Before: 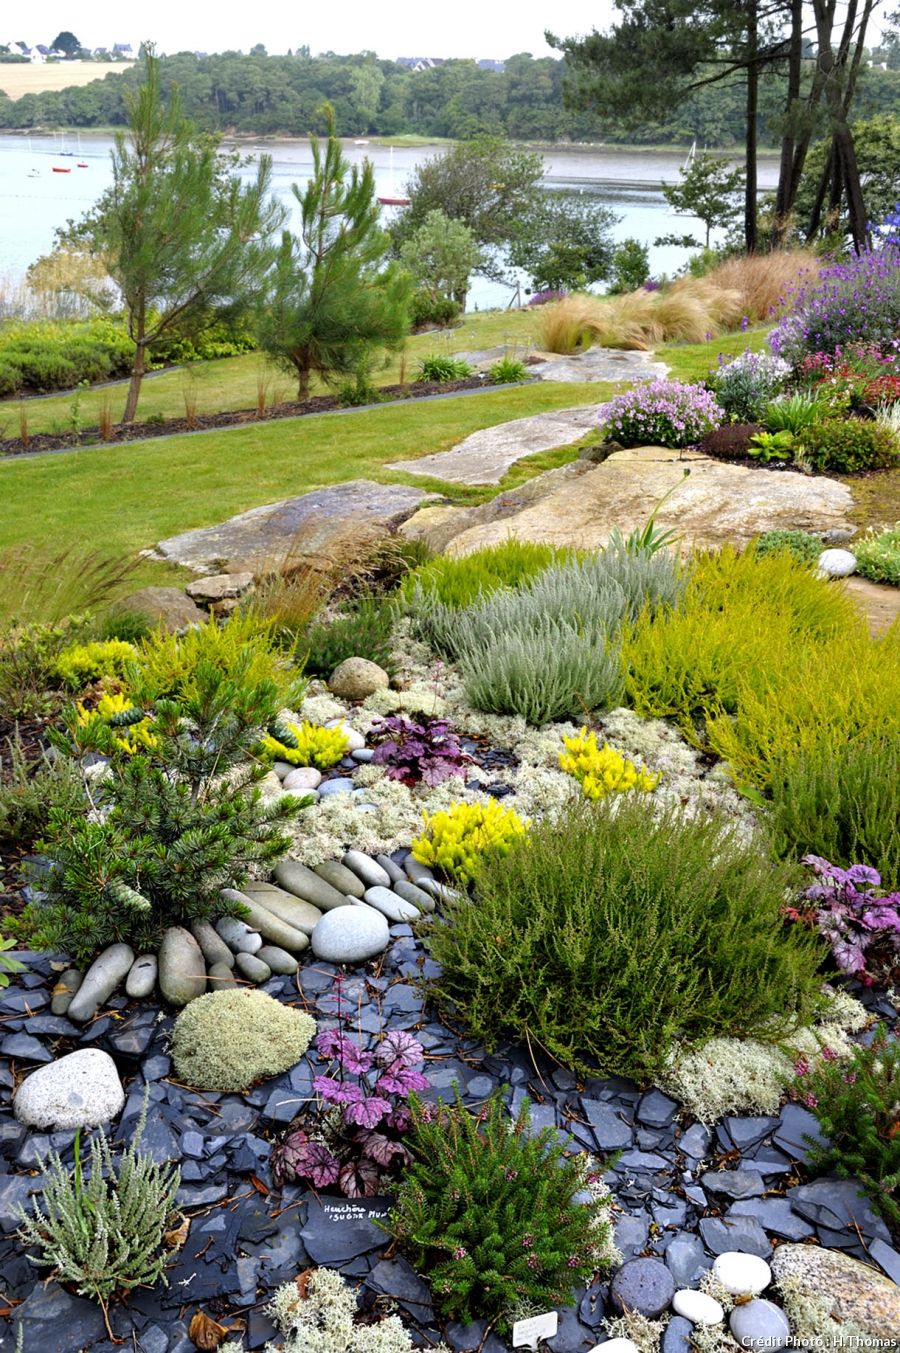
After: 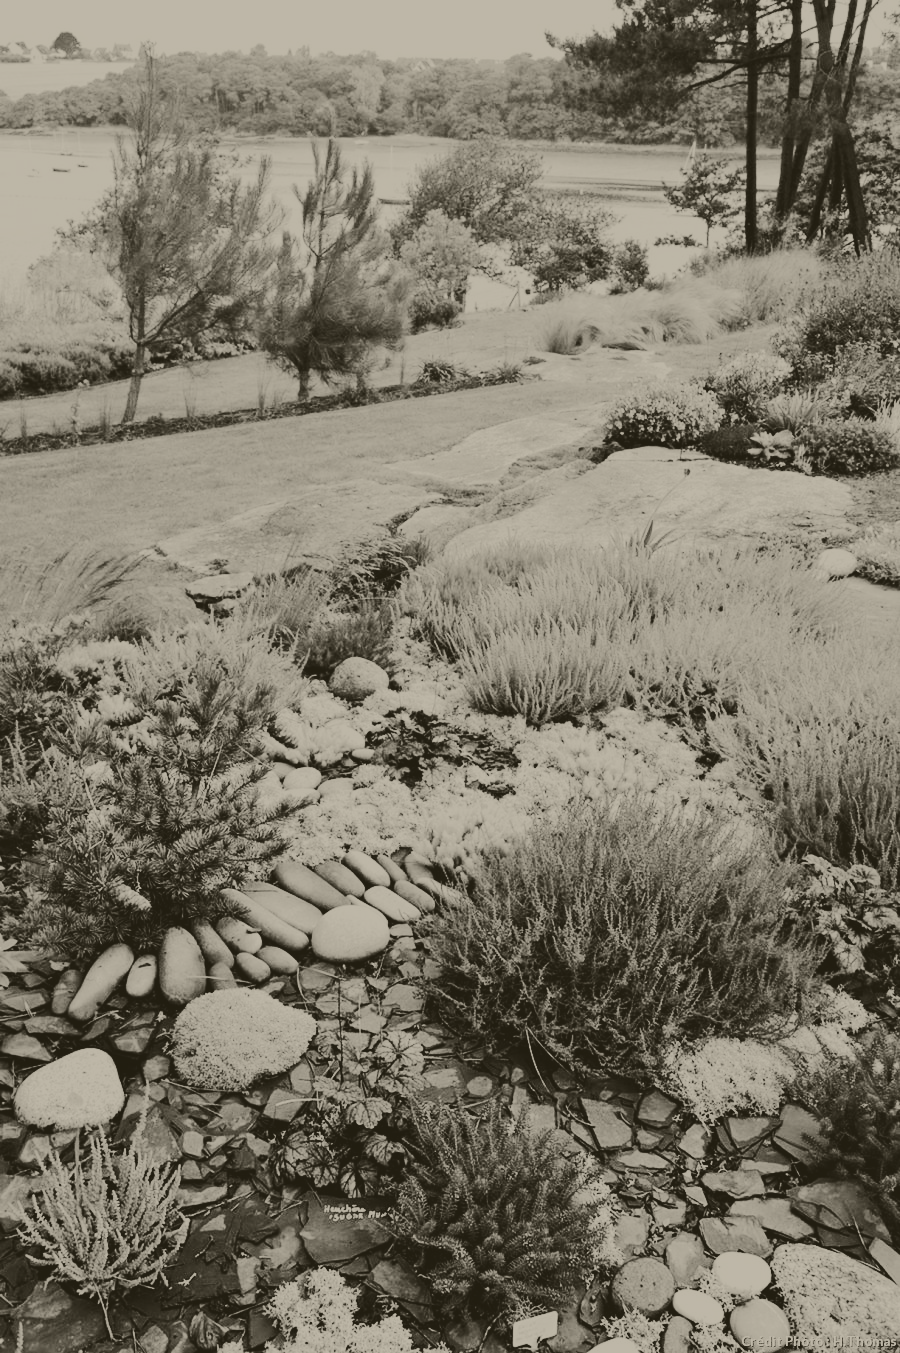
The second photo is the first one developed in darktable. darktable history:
colorize: hue 41.44°, saturation 22%, source mix 60%, lightness 10.61%
exposure: black level correction 0, exposure 0.7 EV, compensate exposure bias true, compensate highlight preservation false
contrast brightness saturation: contrast 0.4, brightness 0.05, saturation 0.25
white balance: red 1.009, blue 0.985
